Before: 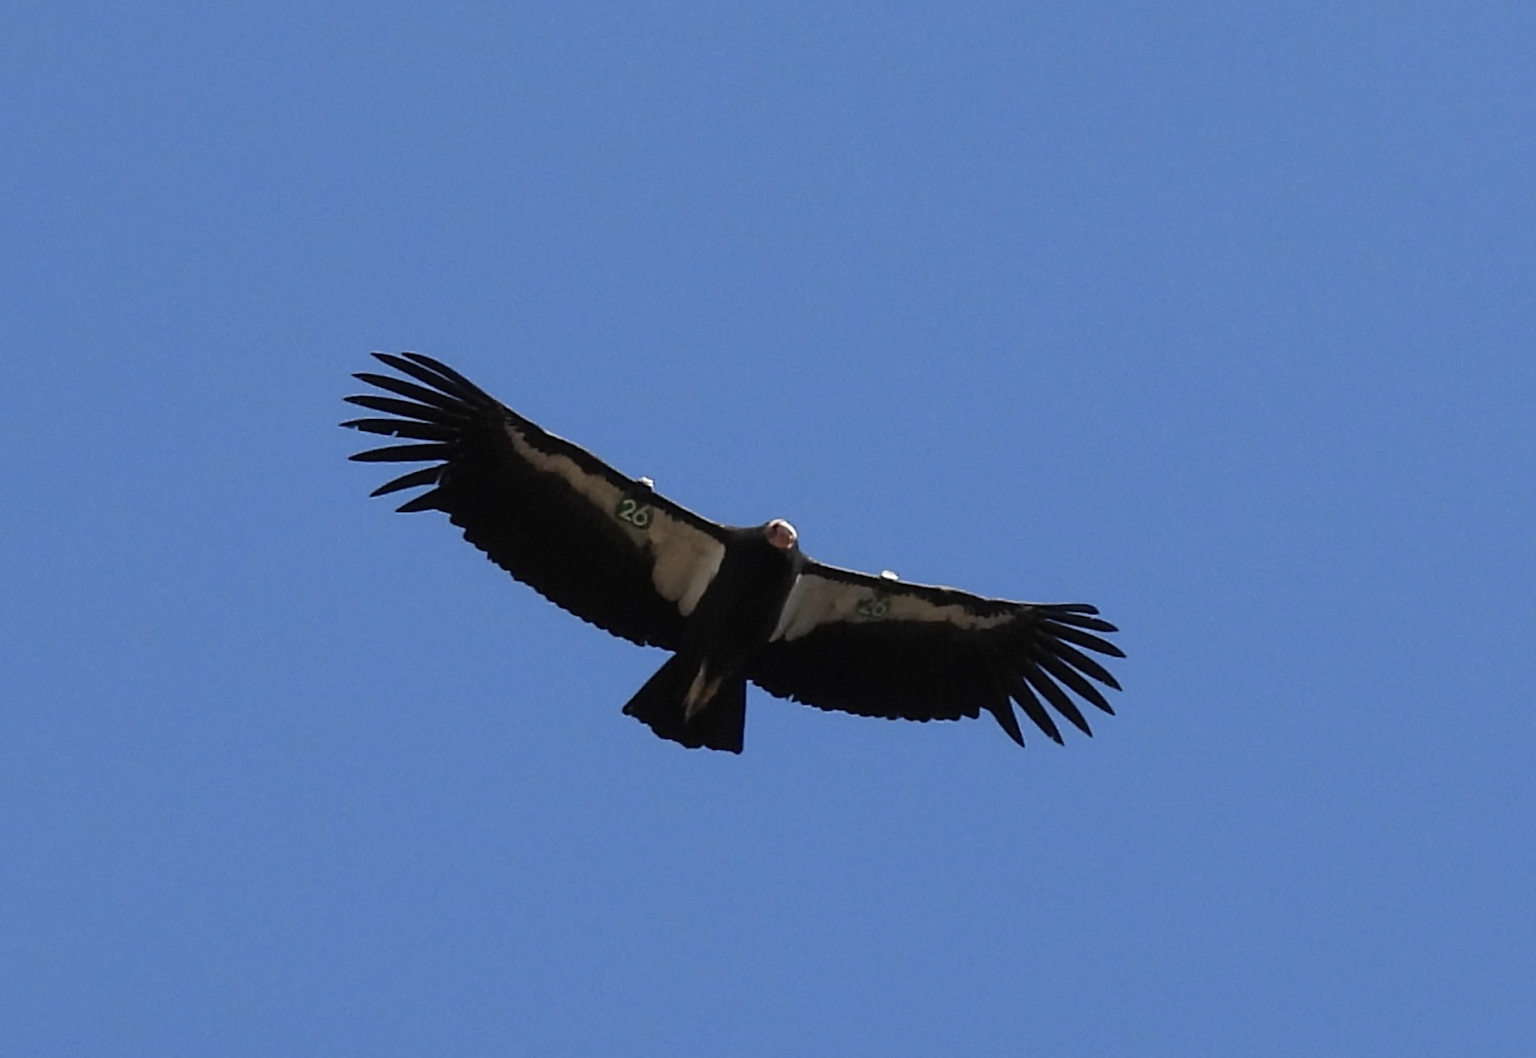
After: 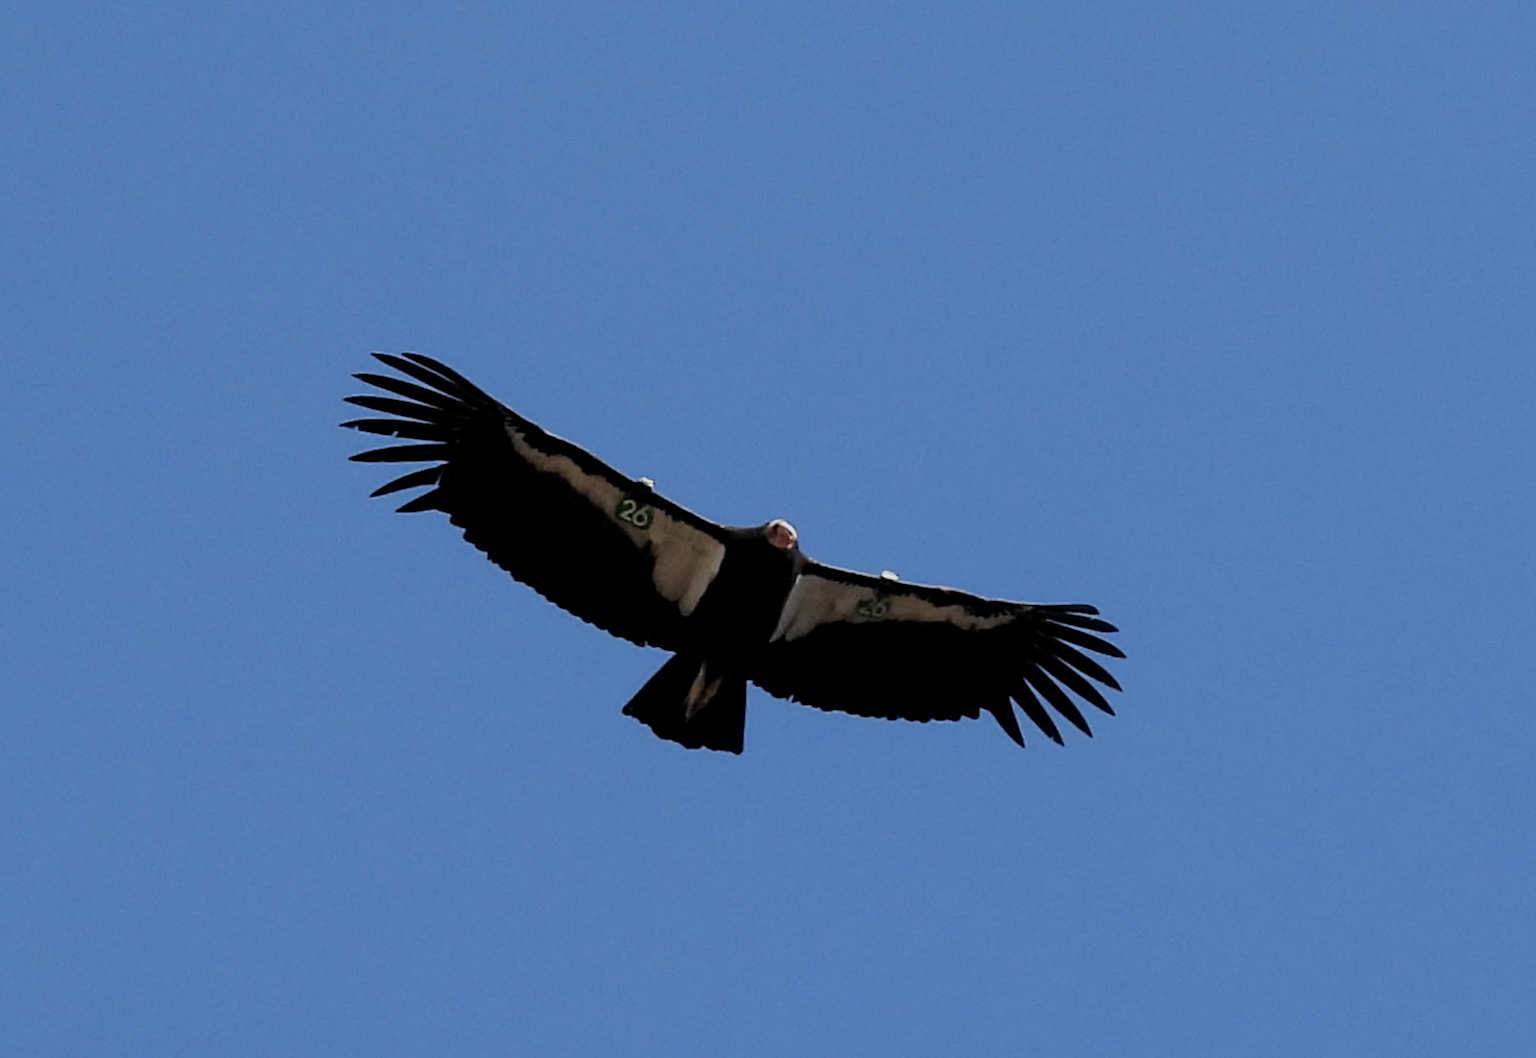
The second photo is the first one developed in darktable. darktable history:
filmic rgb: black relative exposure -7.99 EV, white relative exposure 3.99 EV, hardness 4.11, contrast 0.989
local contrast: highlights 101%, shadows 99%, detail 120%, midtone range 0.2
